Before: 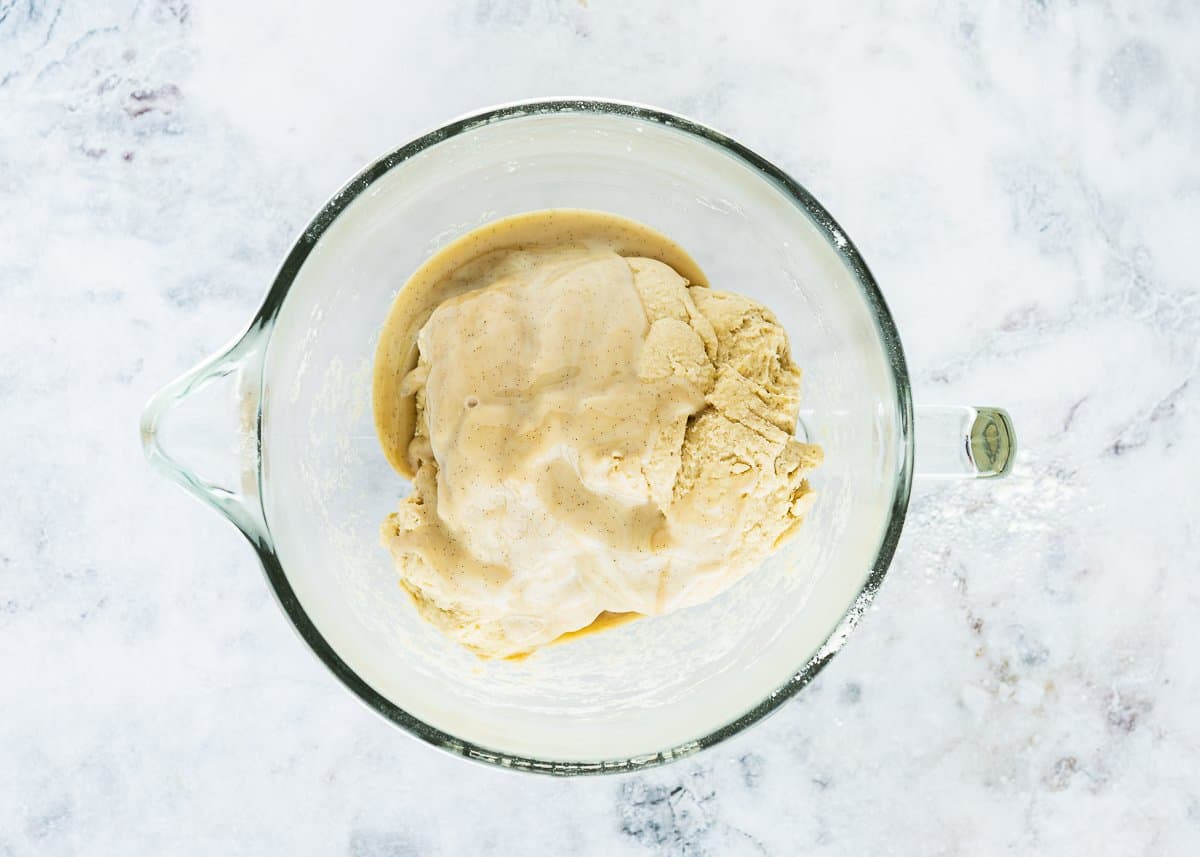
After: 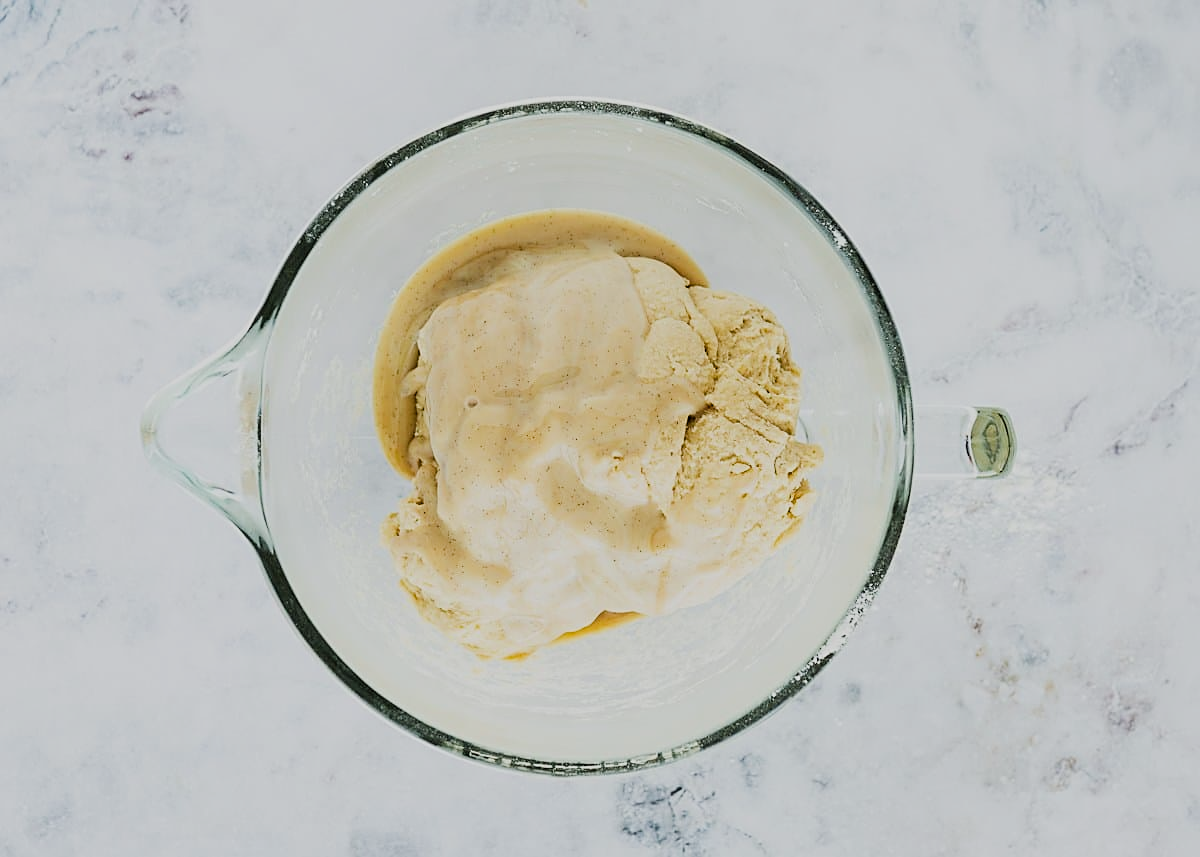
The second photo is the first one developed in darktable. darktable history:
sharpen: on, module defaults
shadows and highlights: shadows 20.65, highlights -20.45, soften with gaussian
filmic rgb: black relative exposure -7.65 EV, white relative exposure 4.56 EV, hardness 3.61, contrast 0.985, iterations of high-quality reconstruction 0
